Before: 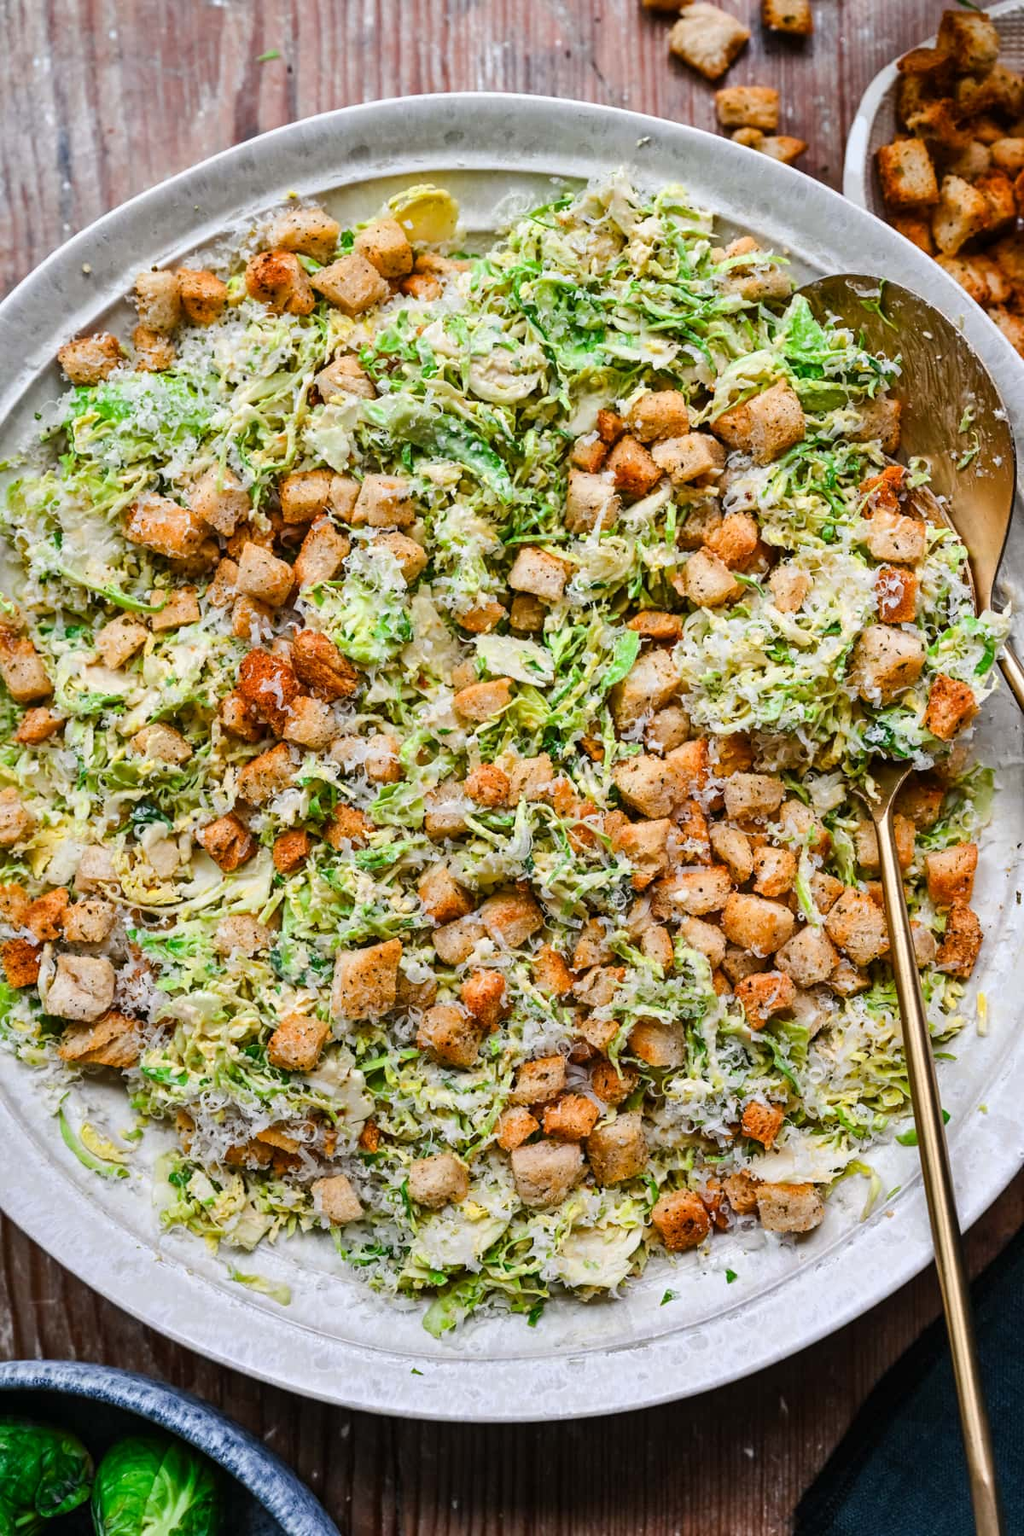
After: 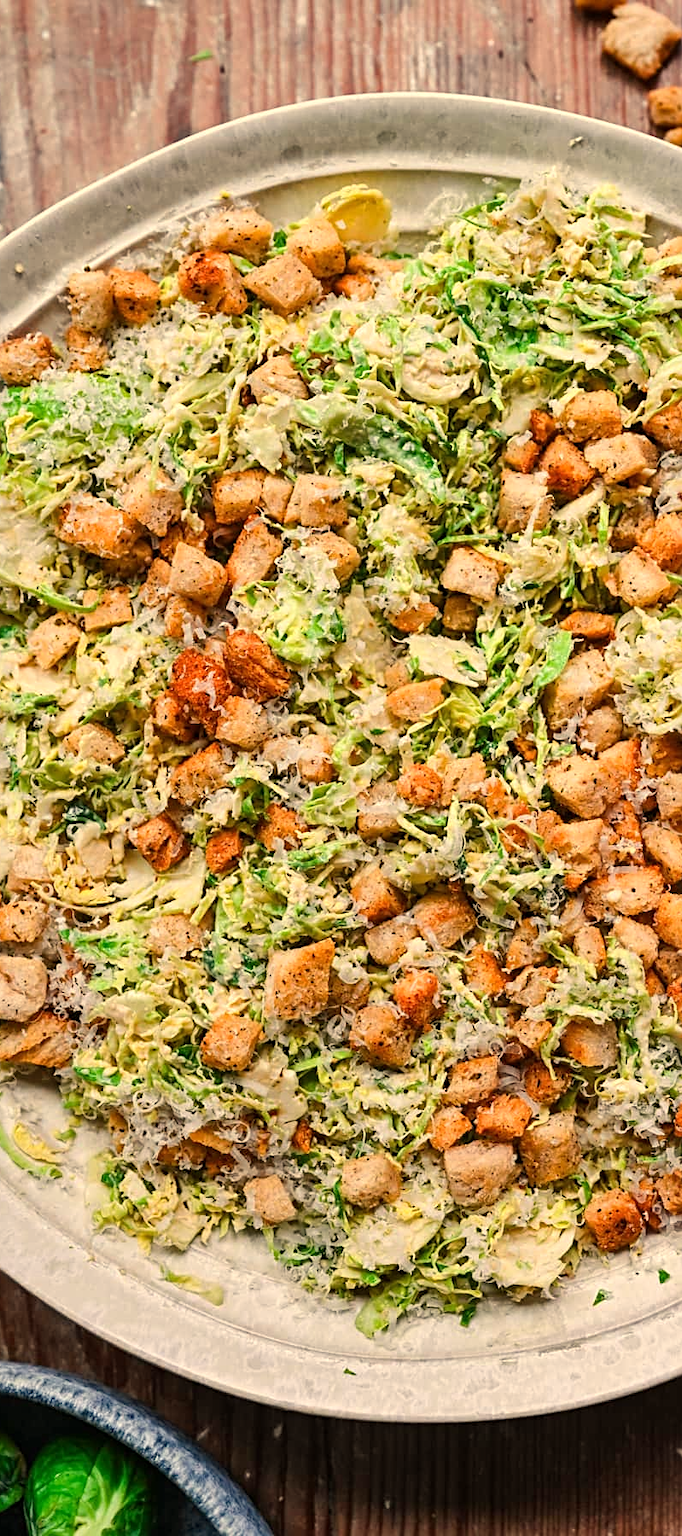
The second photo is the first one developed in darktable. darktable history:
crop and rotate: left 6.617%, right 26.717%
white balance: red 1.123, blue 0.83
sharpen: radius 2.529, amount 0.323
